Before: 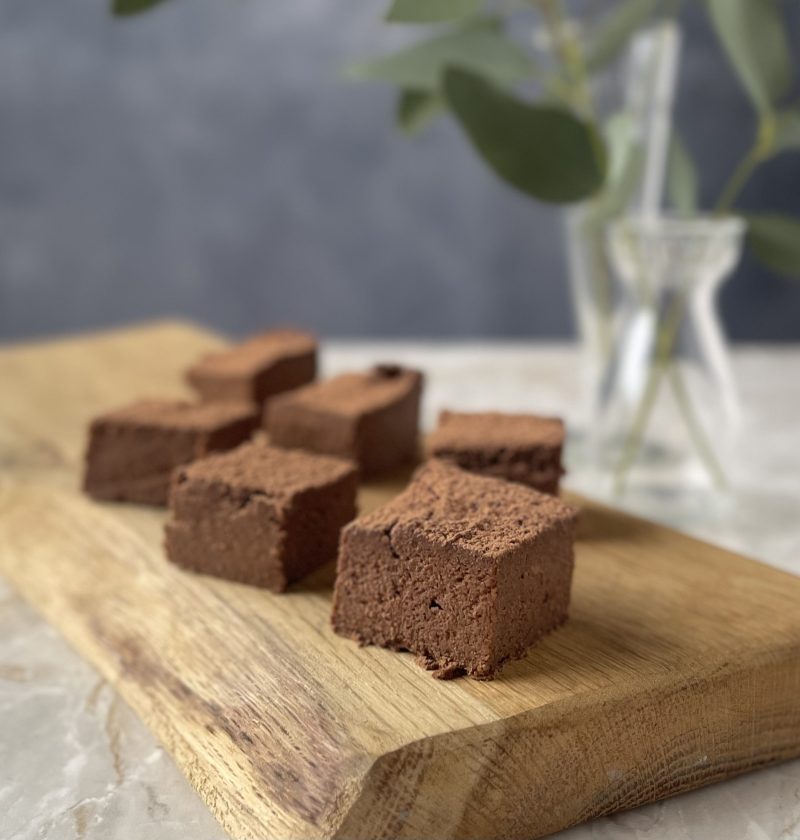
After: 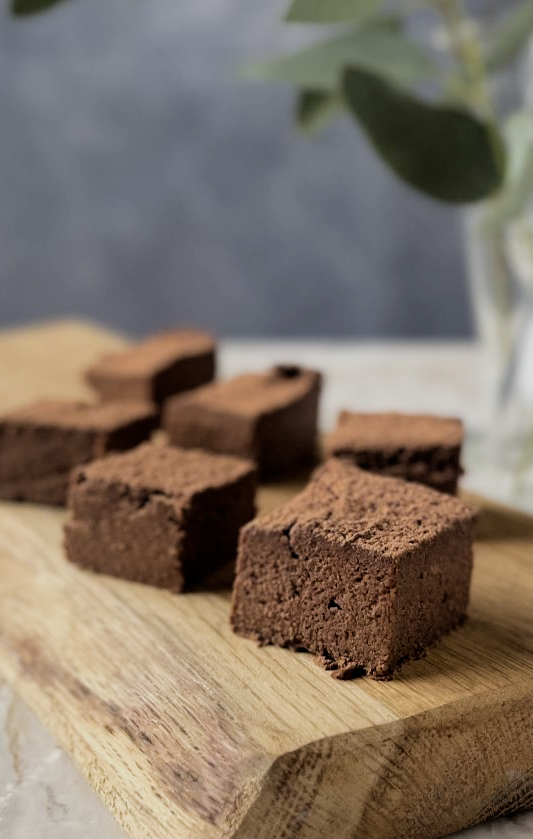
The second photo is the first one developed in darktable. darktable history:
filmic rgb: black relative exposure -5 EV, hardness 2.88, contrast 1.2, highlights saturation mix -30%
crop and rotate: left 12.673%, right 20.66%
